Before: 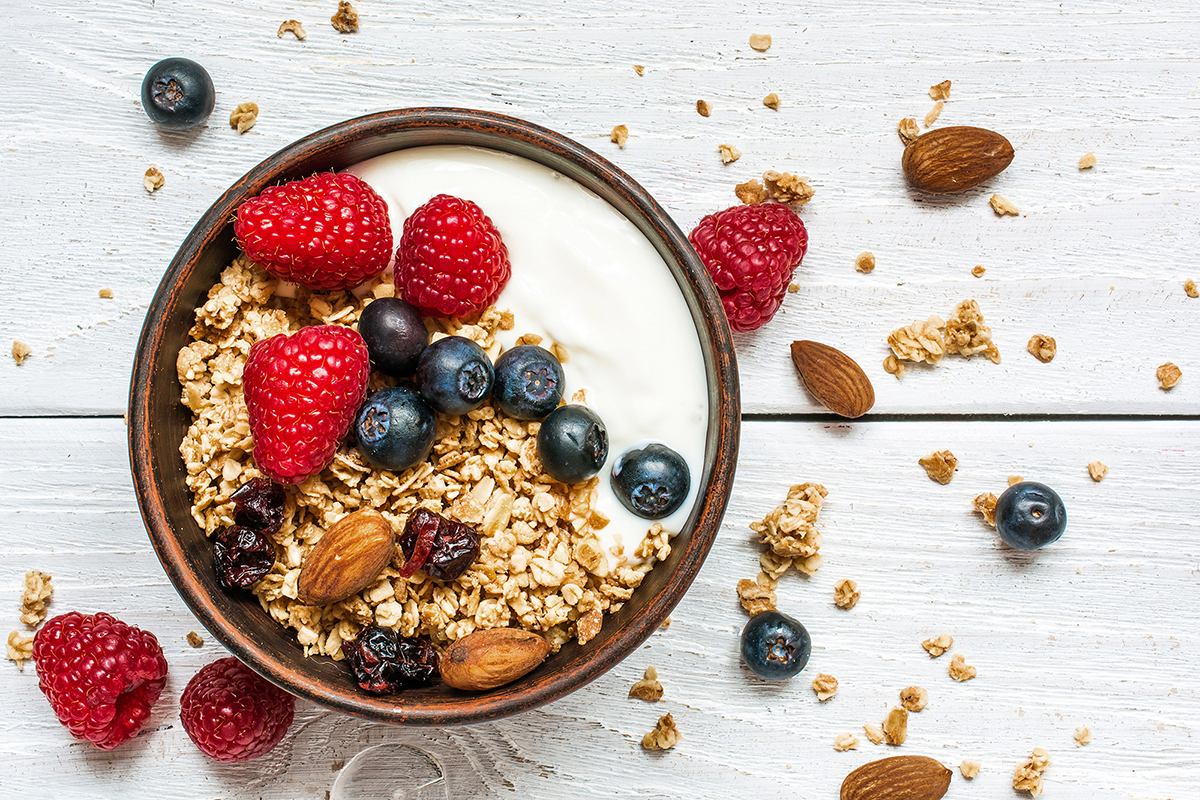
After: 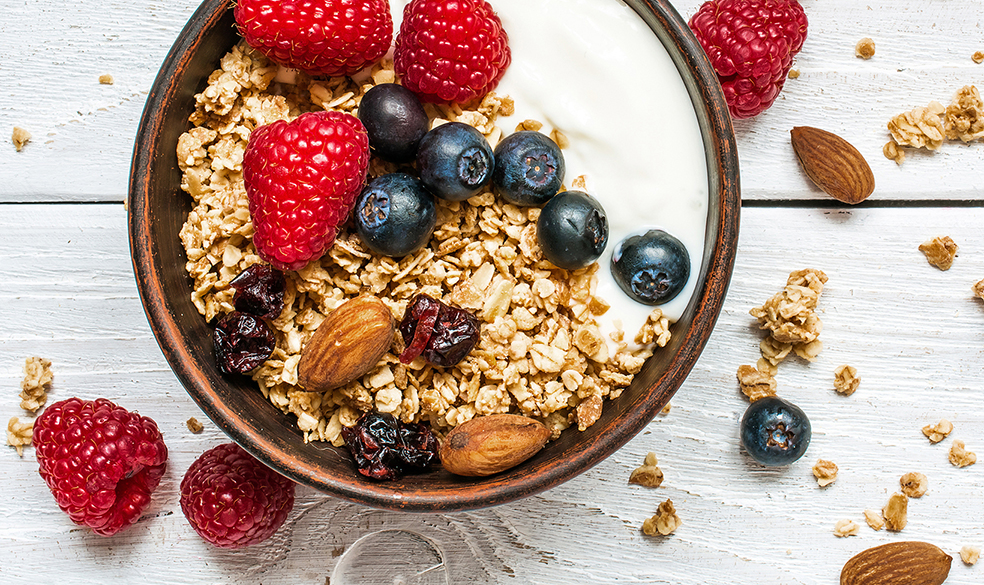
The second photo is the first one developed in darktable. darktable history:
crop: top 26.79%, right 17.98%
